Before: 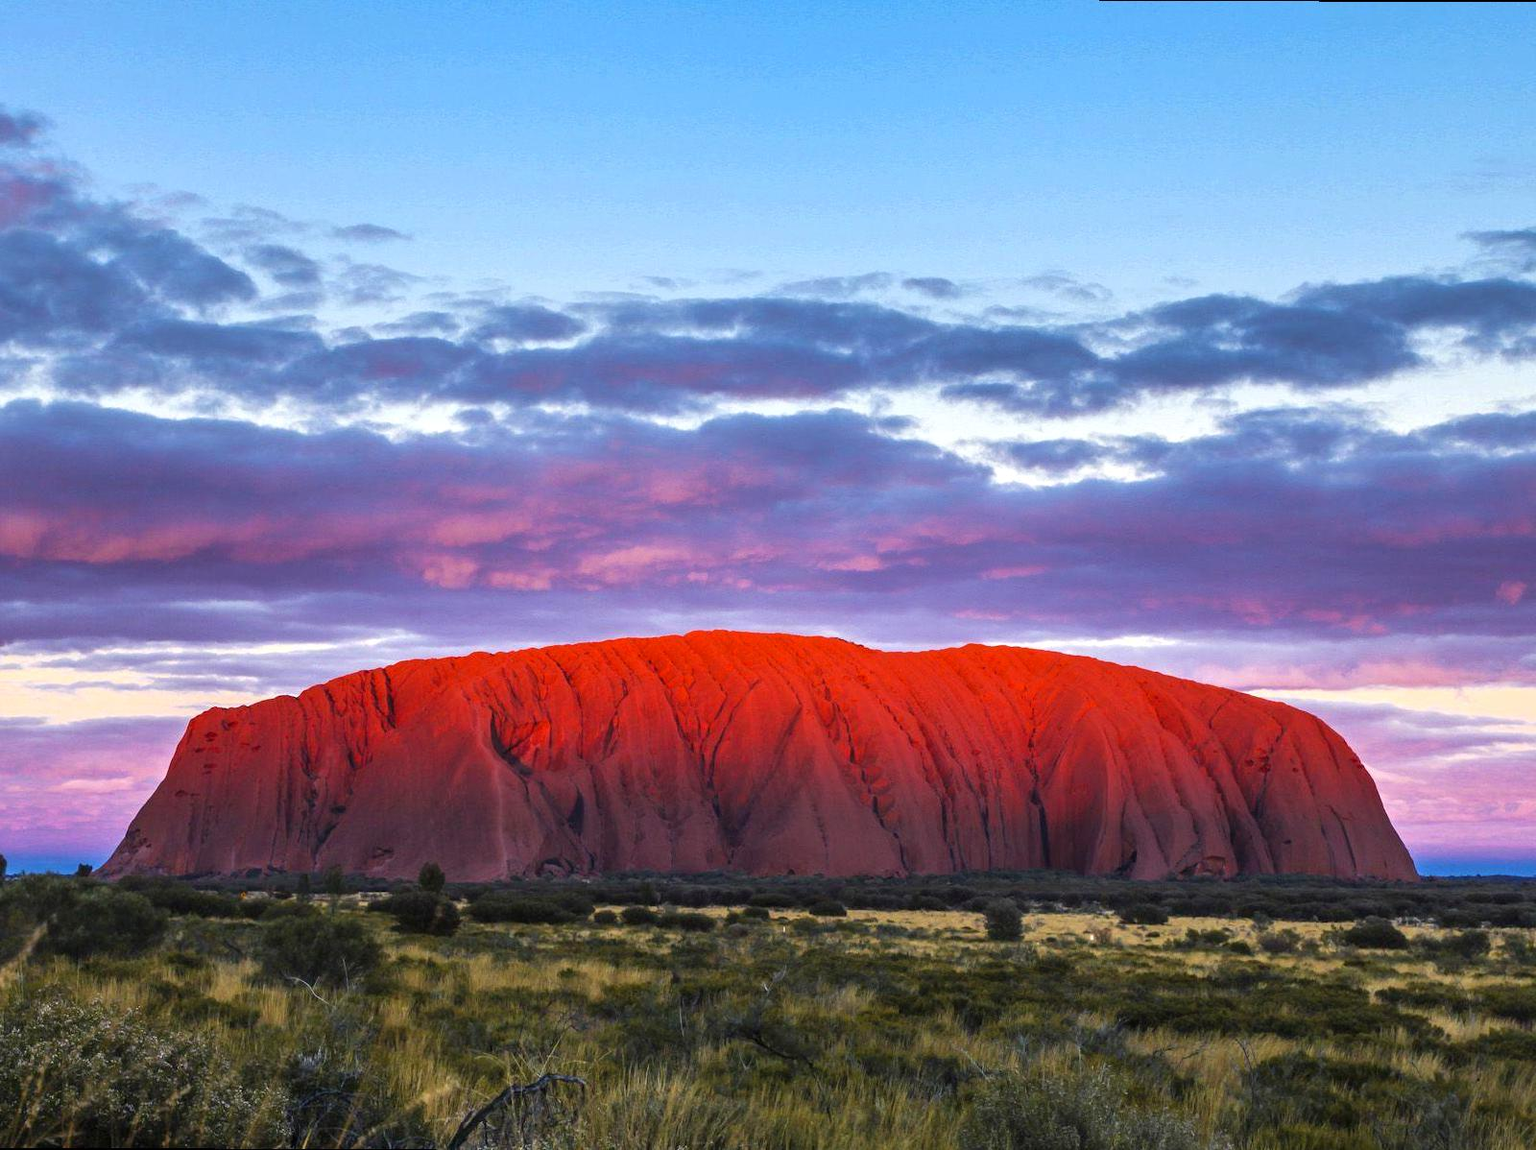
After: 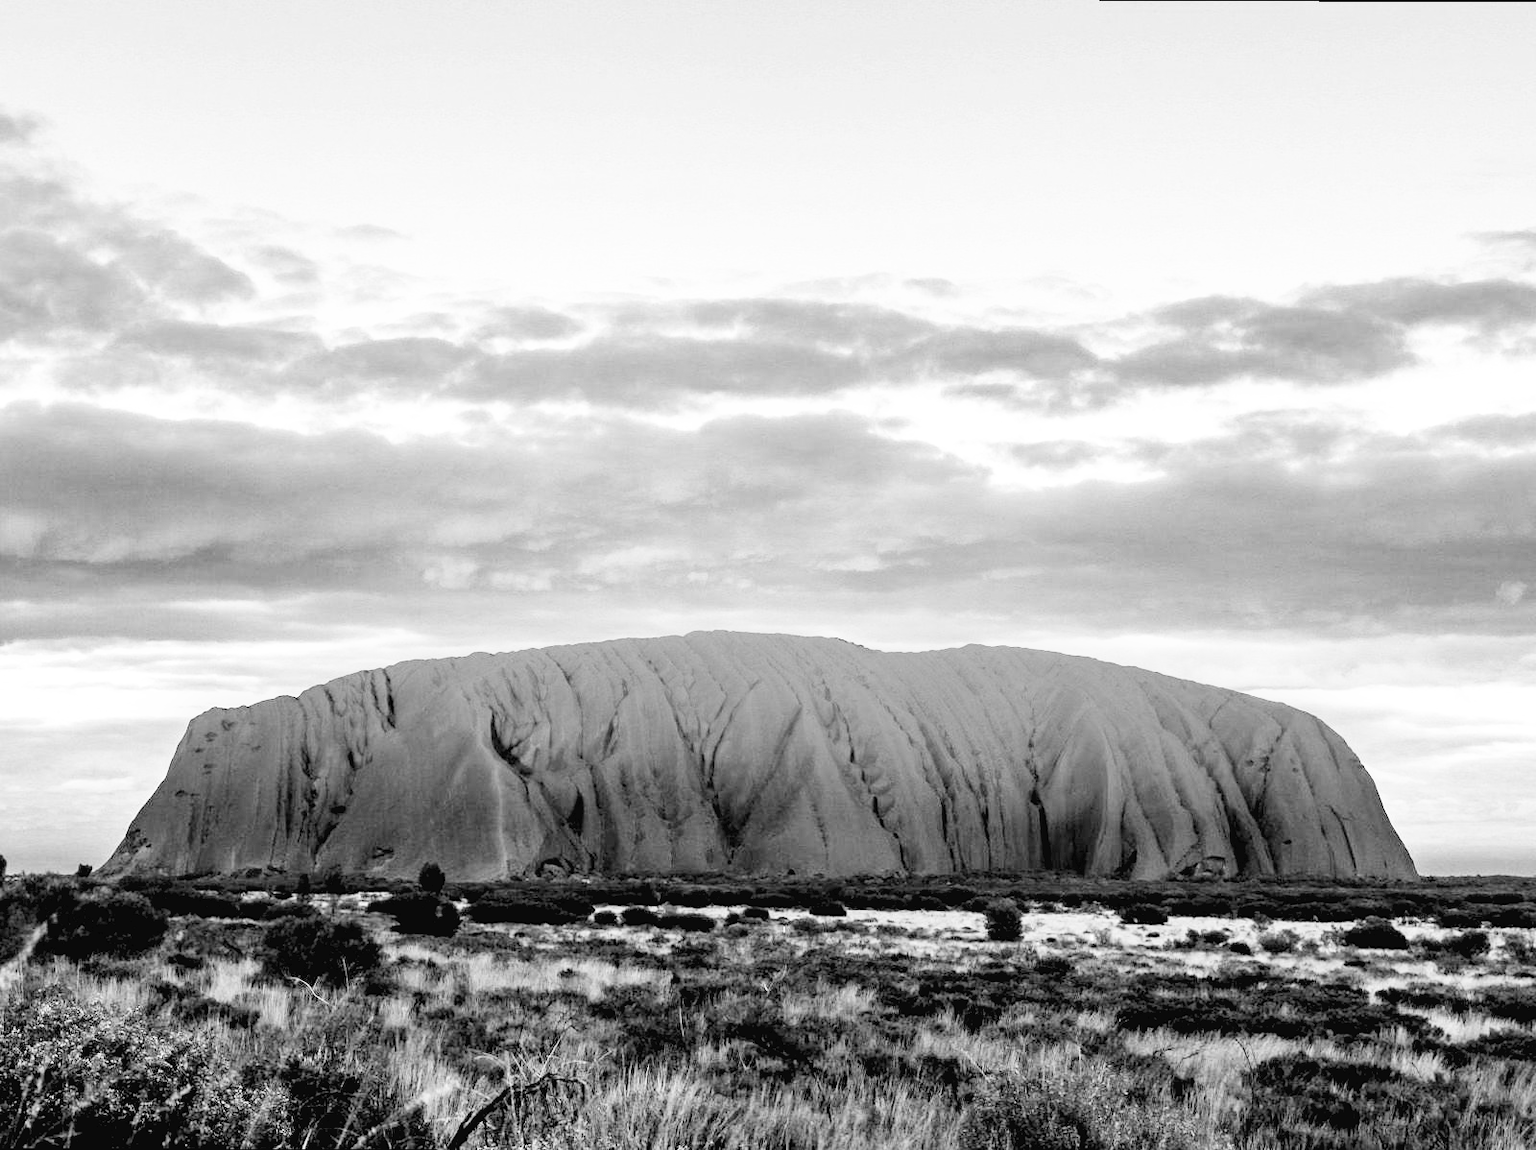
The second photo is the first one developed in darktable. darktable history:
base curve: curves: ch0 [(0, 0.003) (0.001, 0.002) (0.006, 0.004) (0.02, 0.022) (0.048, 0.086) (0.094, 0.234) (0.162, 0.431) (0.258, 0.629) (0.385, 0.8) (0.548, 0.918) (0.751, 0.988) (1, 1)], preserve colors none
tone equalizer: -8 EV -0.417 EV, -7 EV -0.389 EV, -6 EV -0.333 EV, -5 EV -0.222 EV, -3 EV 0.222 EV, -2 EV 0.333 EV, -1 EV 0.389 EV, +0 EV 0.417 EV, edges refinement/feathering 500, mask exposure compensation -1.57 EV, preserve details no
rgb levels: preserve colors sum RGB, levels [[0.038, 0.433, 0.934], [0, 0.5, 1], [0, 0.5, 1]]
monochrome: on, module defaults
